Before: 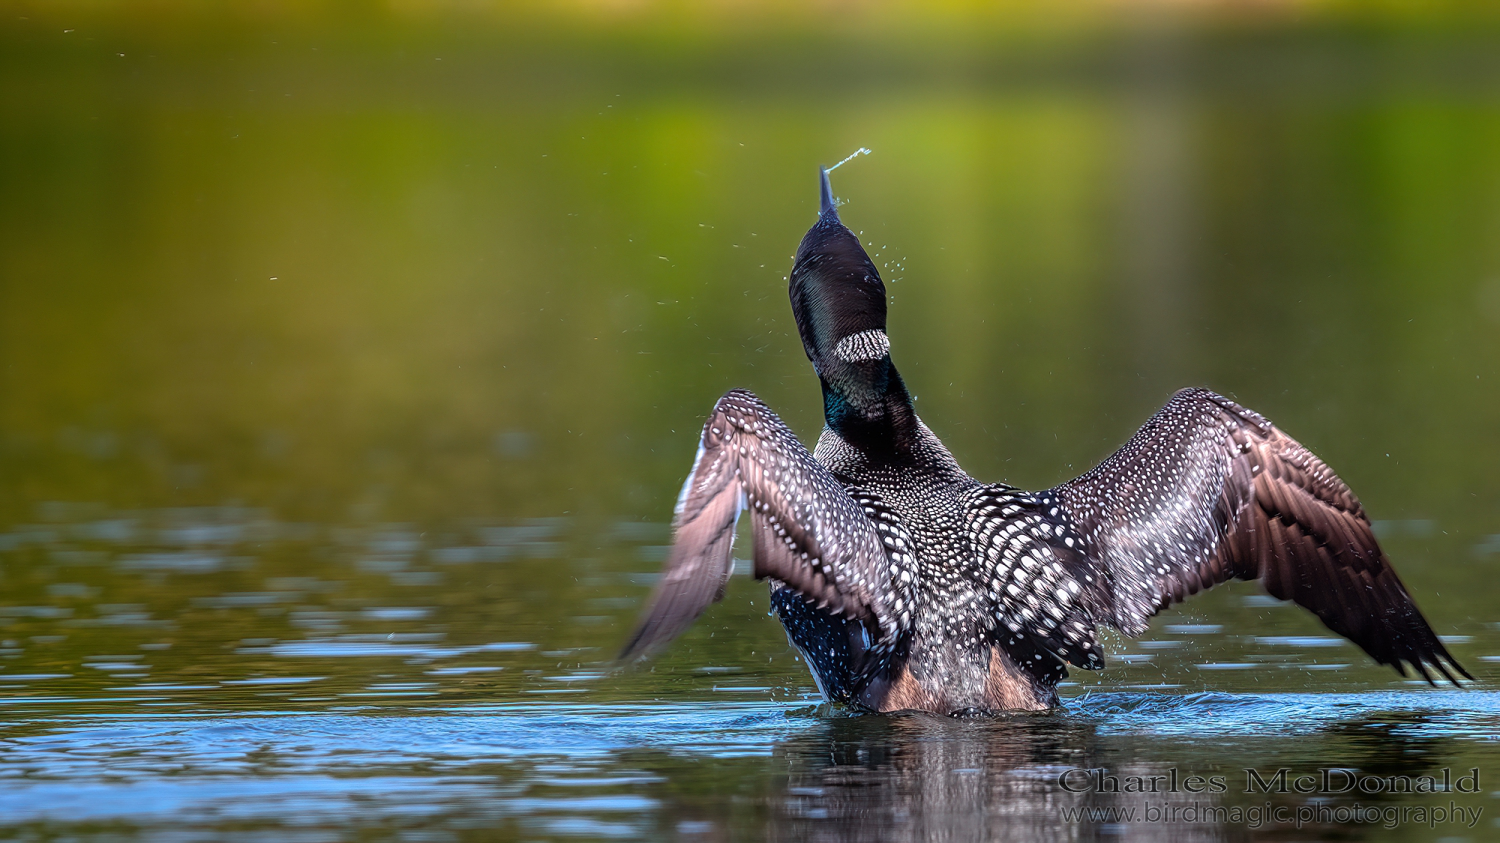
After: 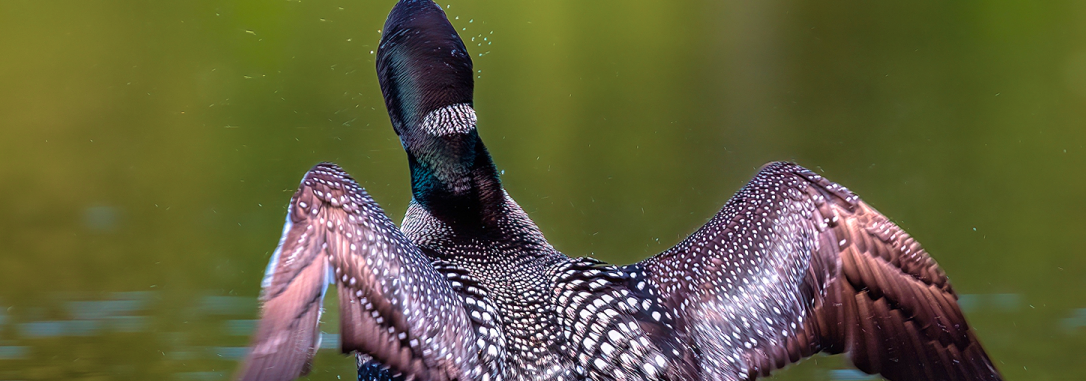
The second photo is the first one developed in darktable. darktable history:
shadows and highlights: shadows 25.3, highlights -24.68
velvia: strength 55.54%
crop and rotate: left 27.584%, top 26.918%, bottom 27.772%
